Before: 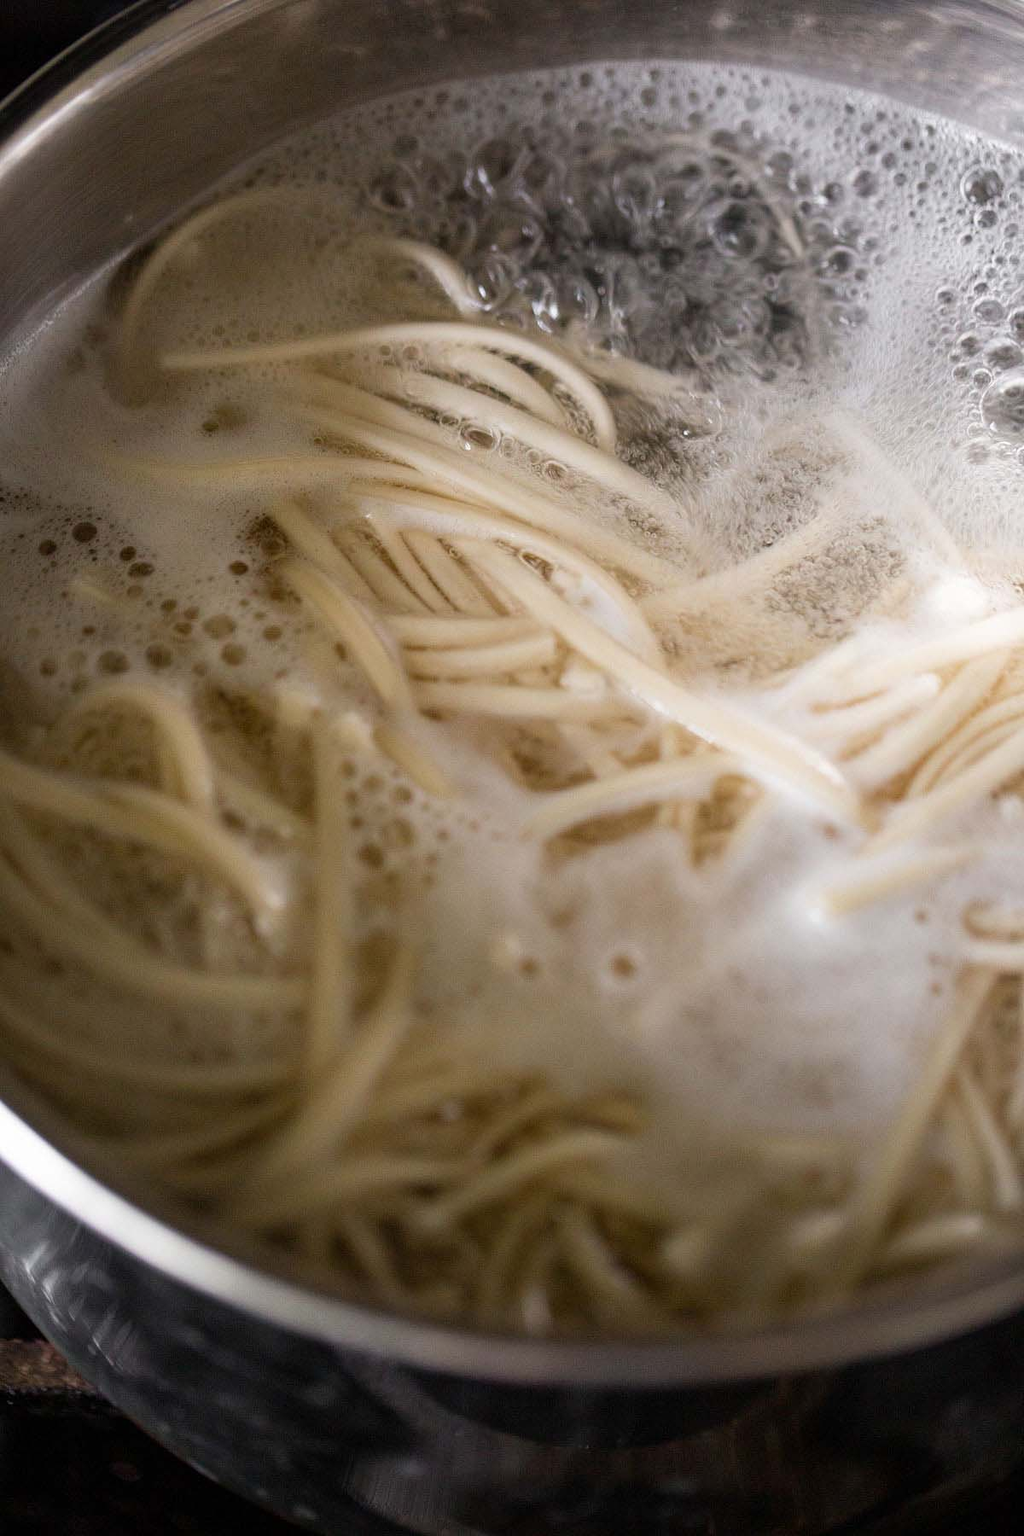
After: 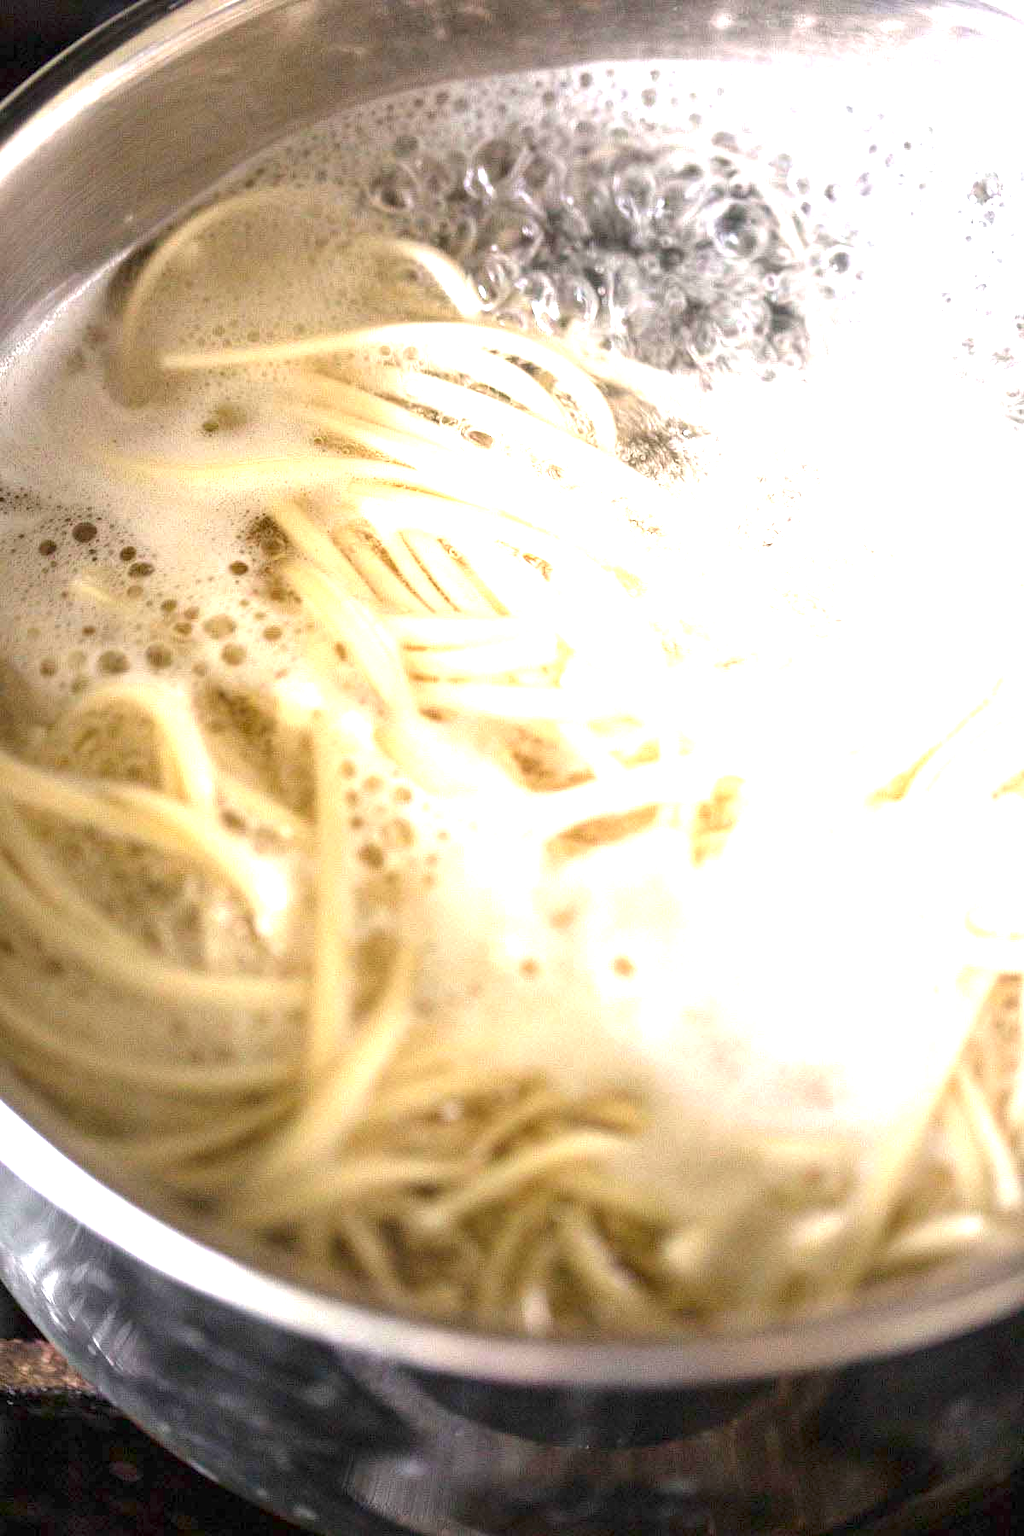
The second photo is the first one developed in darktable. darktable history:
exposure: exposure 2.286 EV, compensate highlight preservation false
